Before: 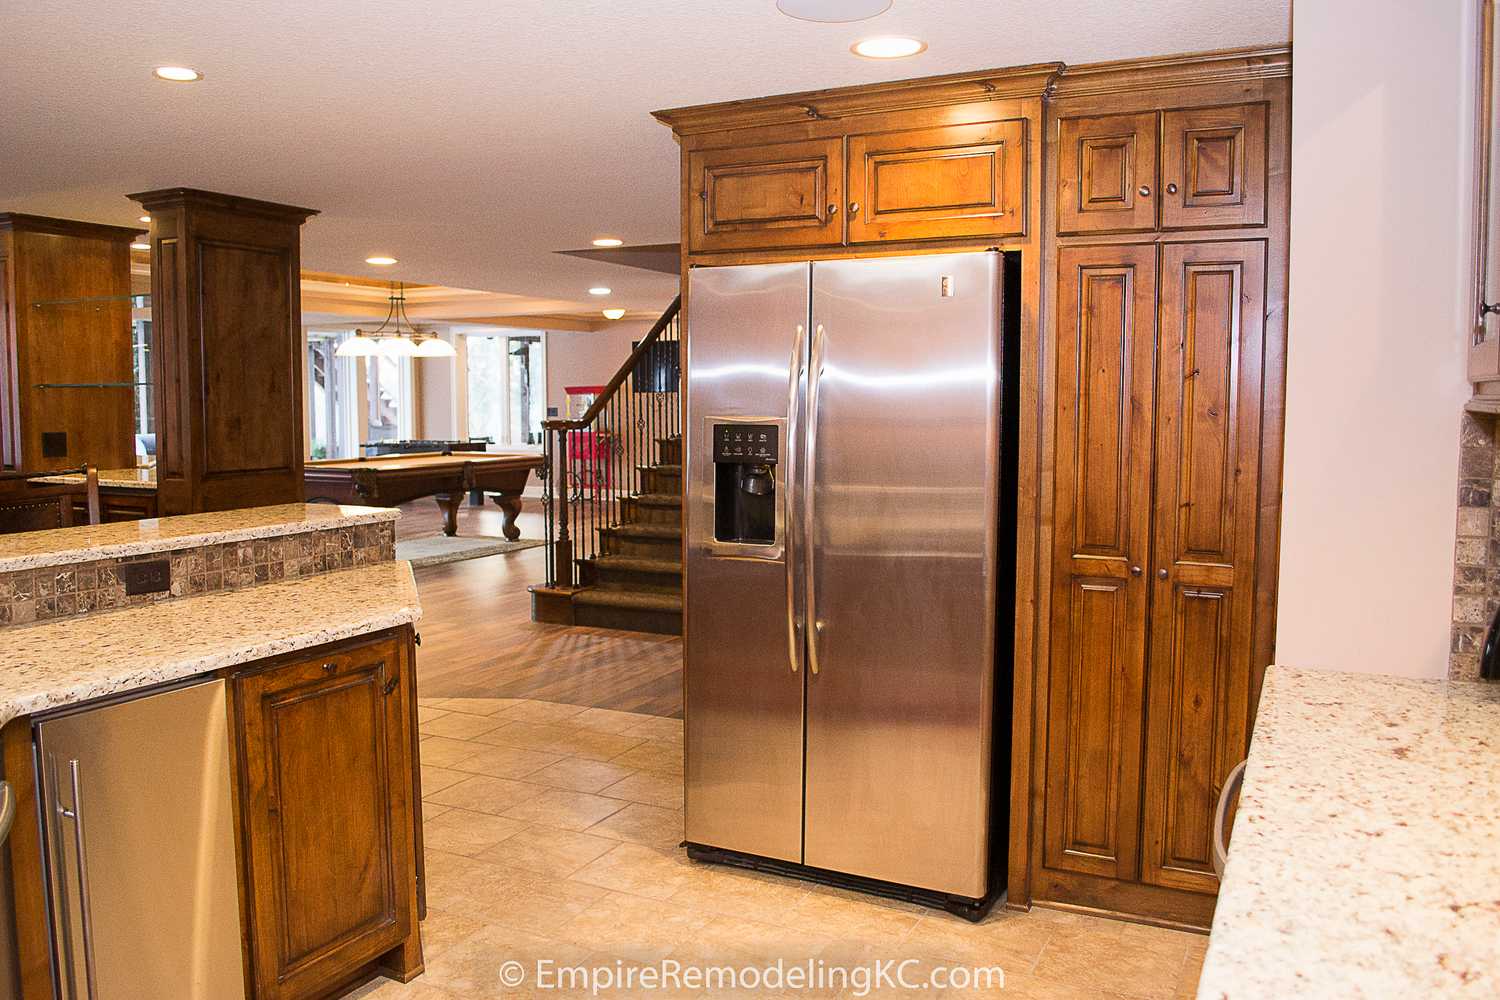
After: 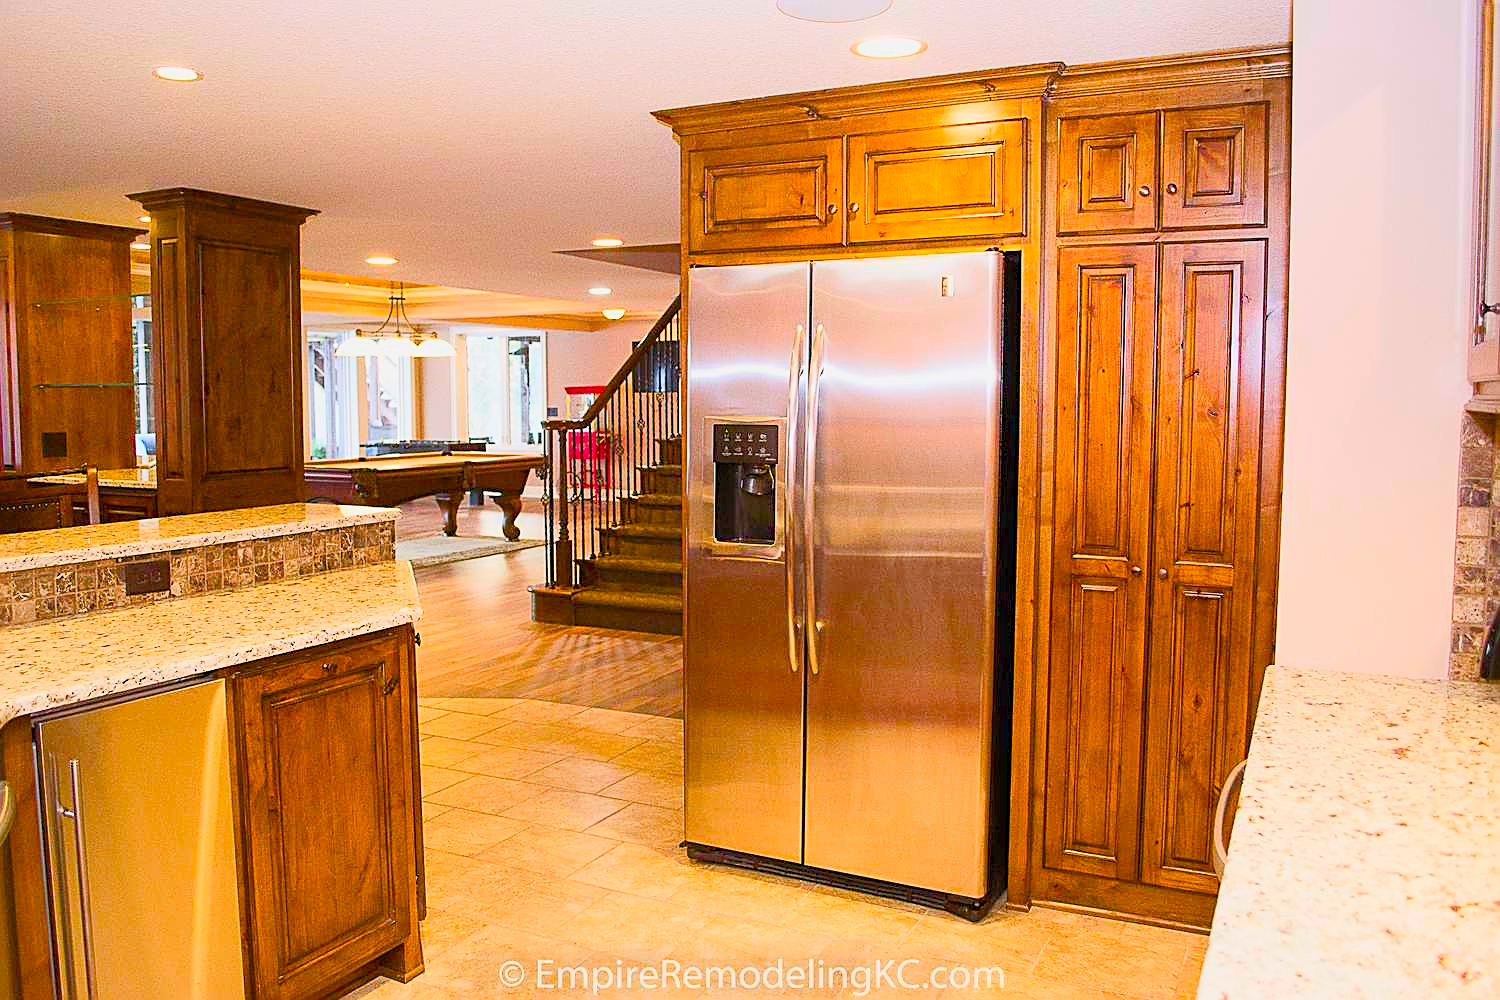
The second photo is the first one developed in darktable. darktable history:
contrast brightness saturation: contrast 0.203, brightness 0.168, saturation 0.226
sharpen: on, module defaults
color balance rgb: highlights gain › luminance 17.556%, linear chroma grading › global chroma 15.353%, perceptual saturation grading › global saturation 20.631%, perceptual saturation grading › highlights -19.952%, perceptual saturation grading › shadows 29.679%, contrast -19.998%
